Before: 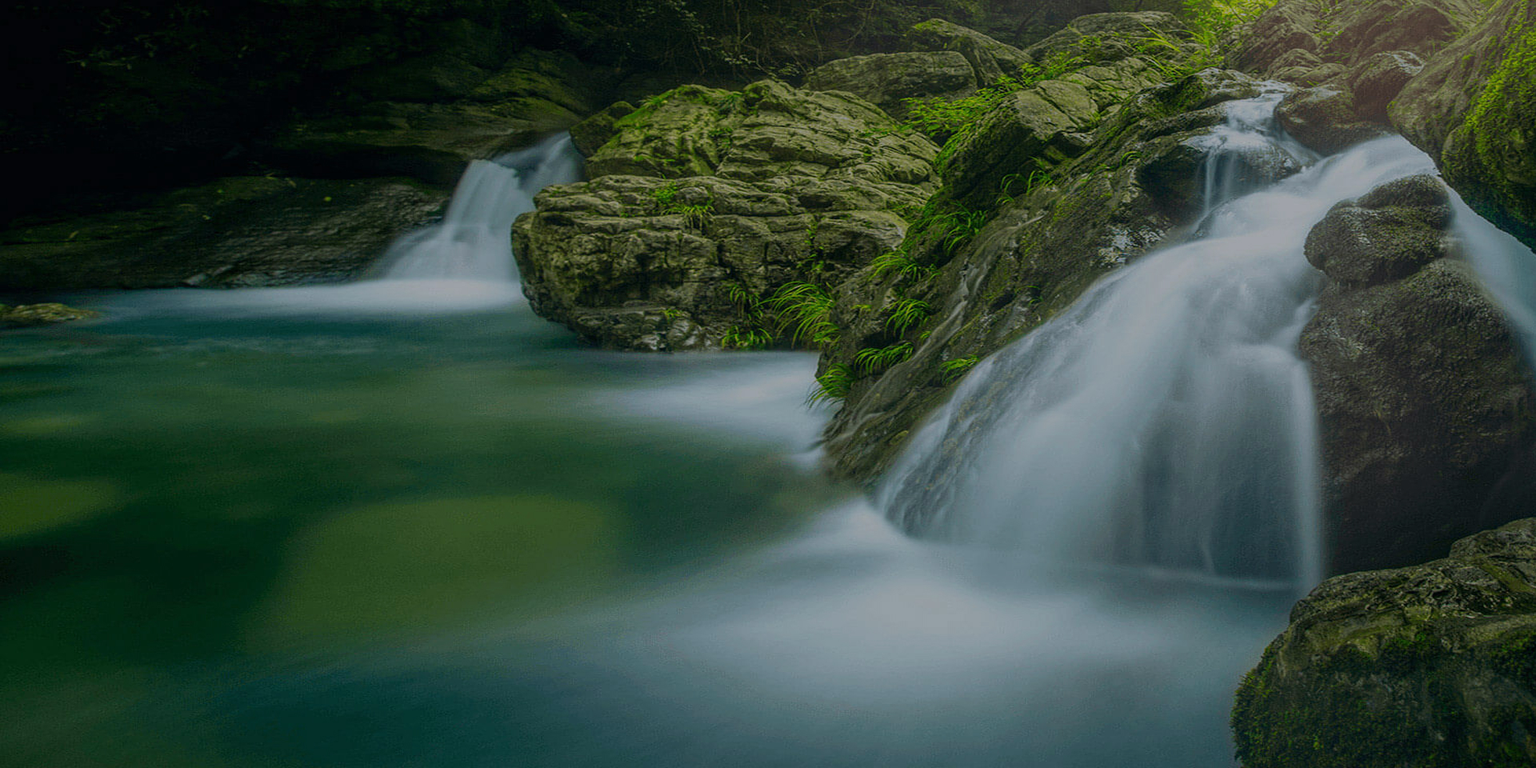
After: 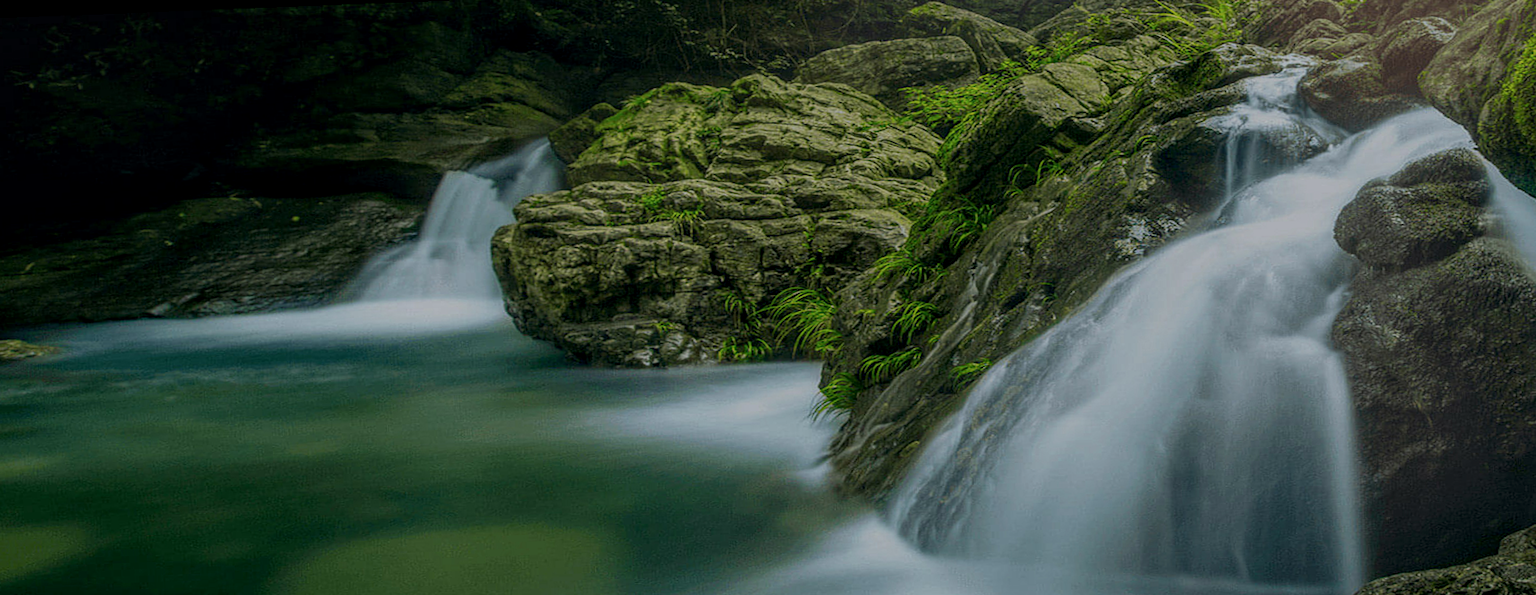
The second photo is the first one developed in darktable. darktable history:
rotate and perspective: rotation -2.12°, lens shift (vertical) 0.009, lens shift (horizontal) -0.008, automatic cropping original format, crop left 0.036, crop right 0.964, crop top 0.05, crop bottom 0.959
local contrast: detail 130%
crop: bottom 24.967%
